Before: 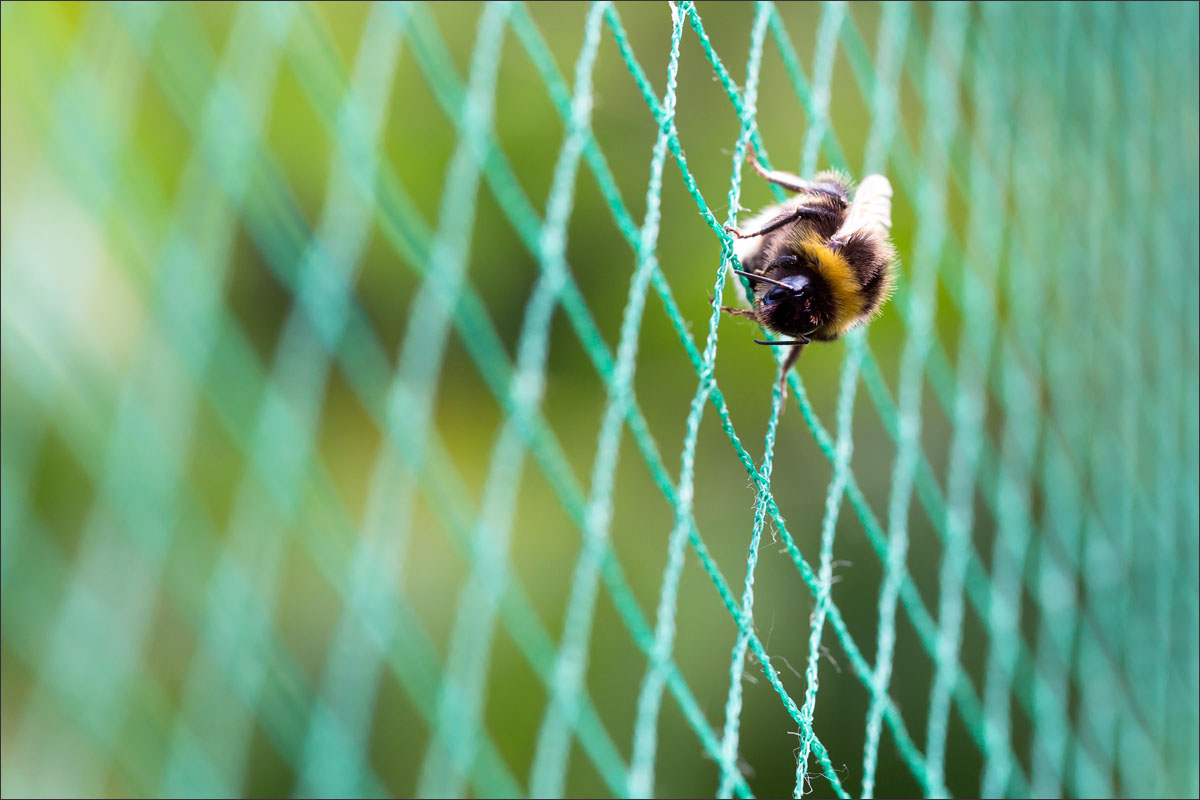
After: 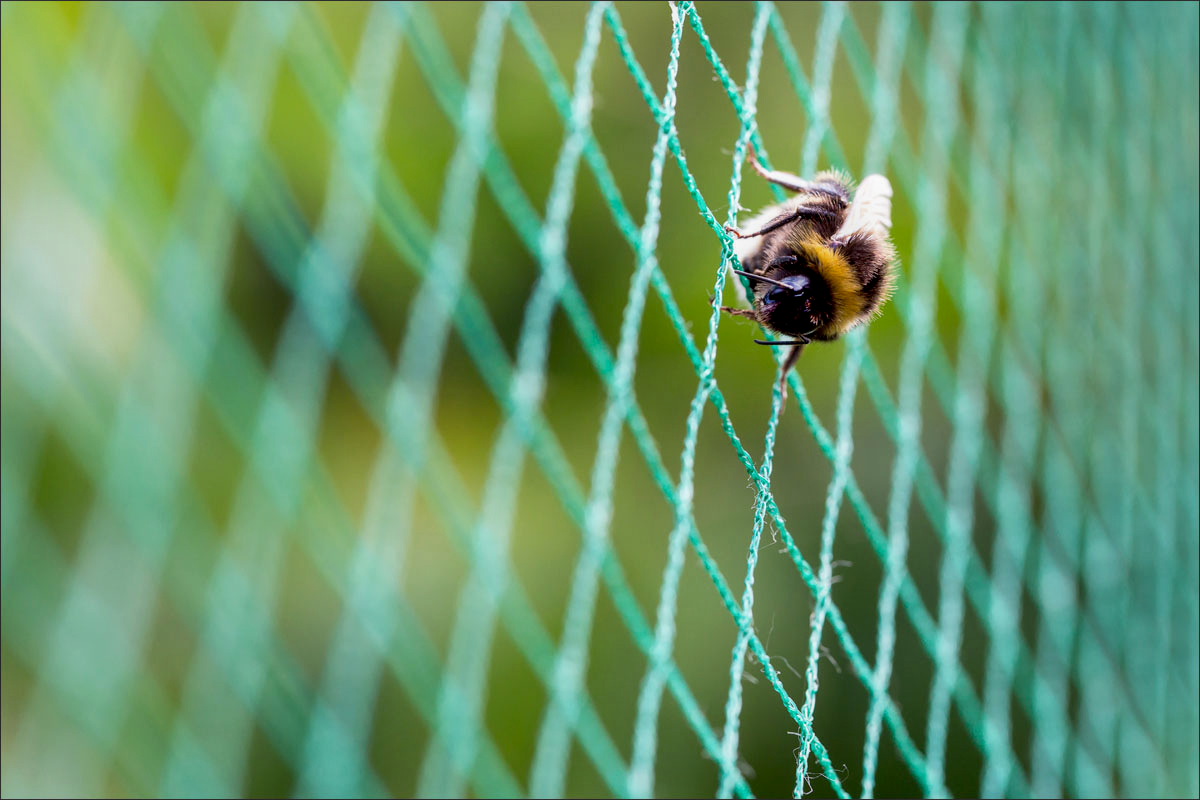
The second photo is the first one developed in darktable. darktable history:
local contrast: on, module defaults
tone equalizer: on, module defaults
exposure: black level correction 0.006, exposure -0.226 EV, compensate highlight preservation false
